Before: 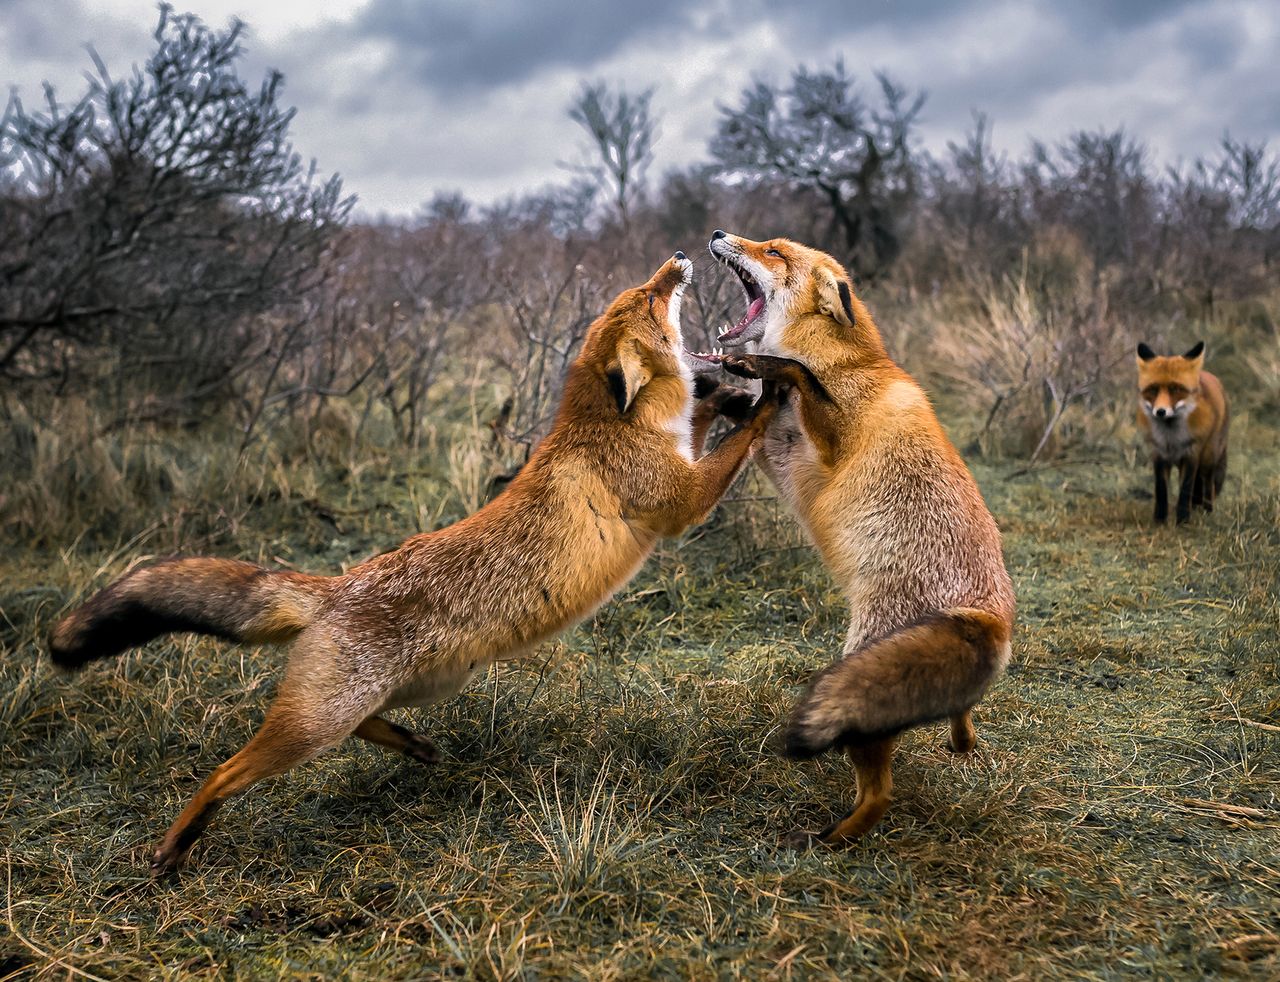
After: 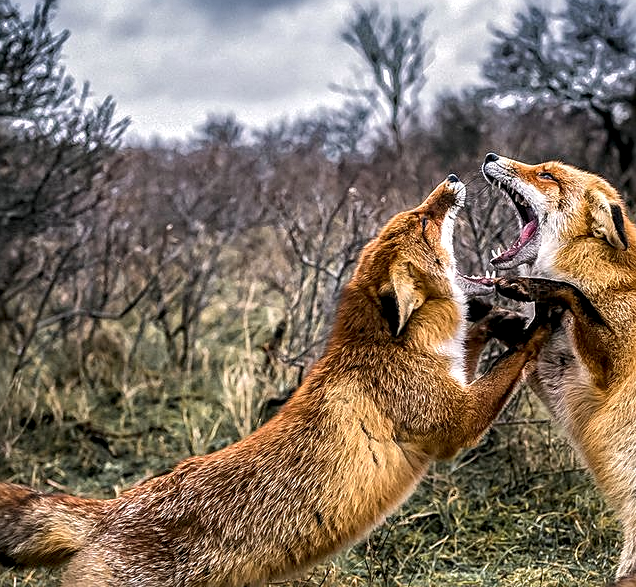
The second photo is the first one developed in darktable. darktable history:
local contrast: detail 160%
crop: left 17.798%, top 7.848%, right 32.46%, bottom 32.347%
sharpen: on, module defaults
